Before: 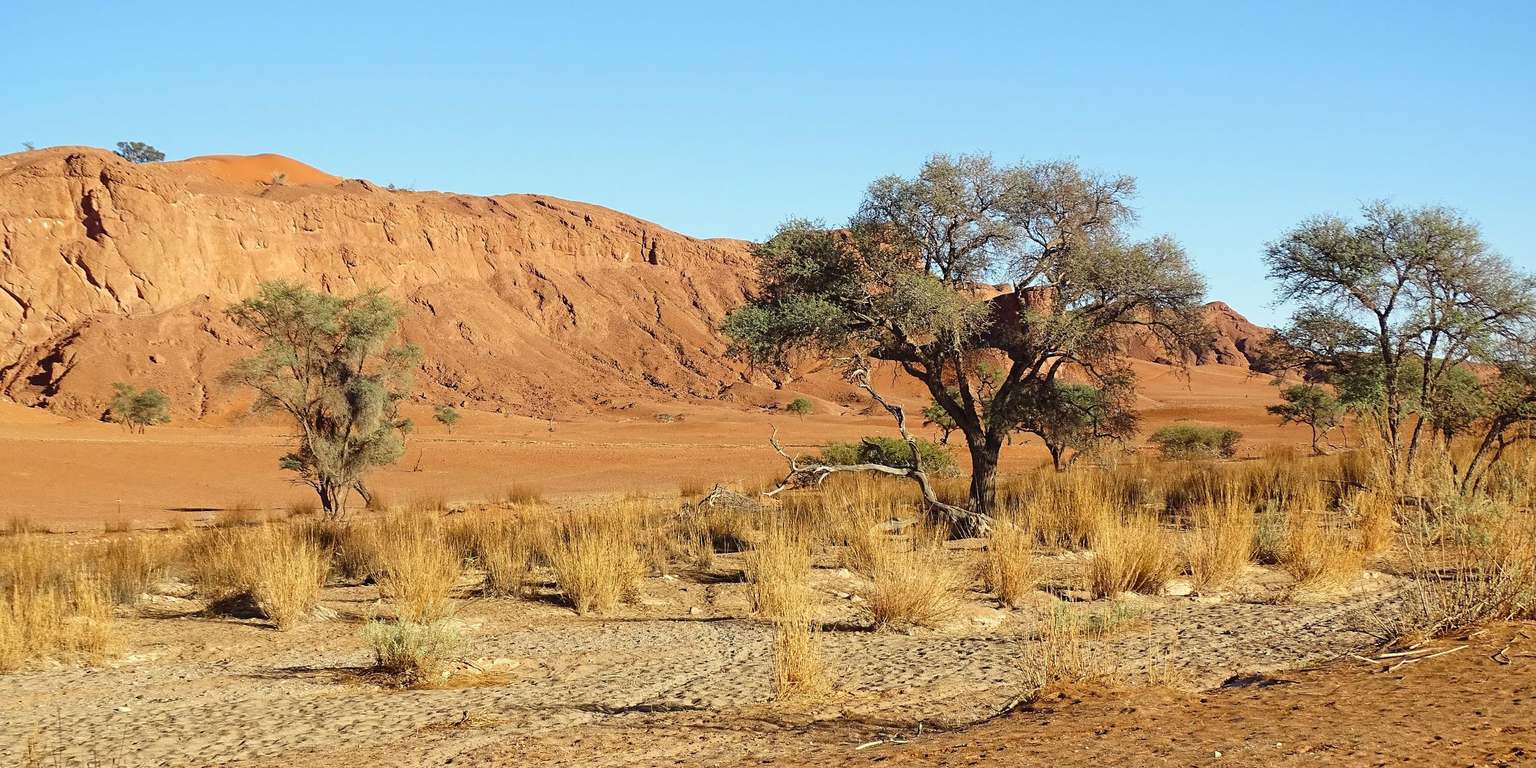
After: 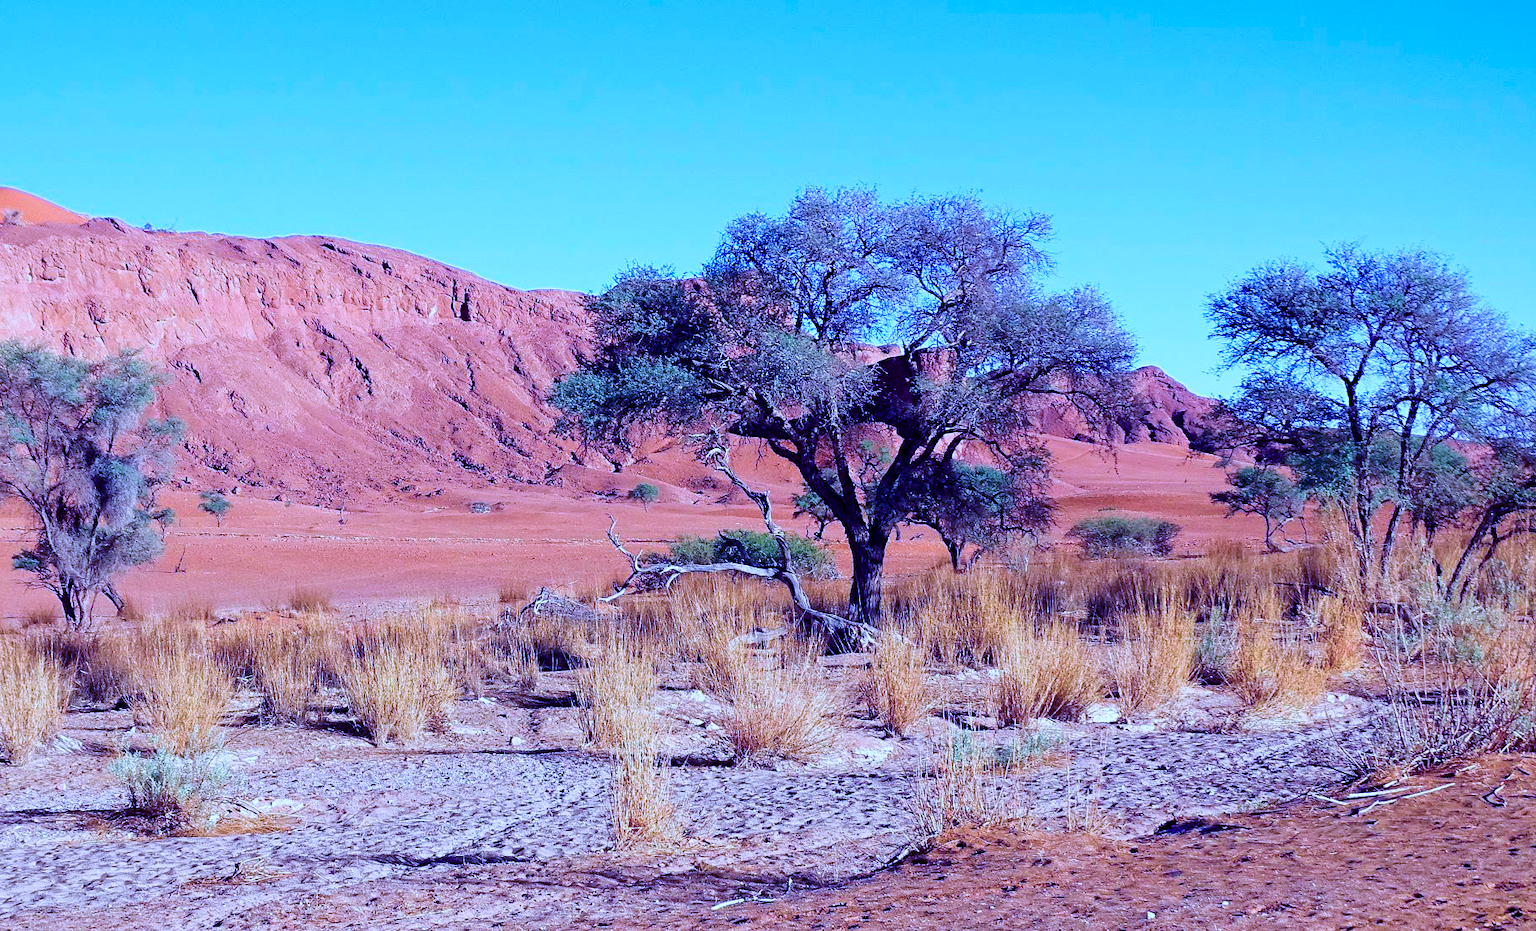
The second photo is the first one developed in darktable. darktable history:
crop: left 17.582%, bottom 0.031%
color calibration: output R [1.063, -0.012, -0.003, 0], output B [-0.079, 0.047, 1, 0], illuminant custom, x 0.46, y 0.43, temperature 2642.66 K
velvia: strength 45%
color balance rgb: shadows lift › luminance -28.76%, shadows lift › chroma 15%, shadows lift › hue 270°, power › chroma 1%, power › hue 255°, highlights gain › luminance 7.14%, highlights gain › chroma 2%, highlights gain › hue 90°, global offset › luminance -0.29%, global offset › hue 260°, perceptual saturation grading › global saturation 20%, perceptual saturation grading › highlights -13.92%, perceptual saturation grading › shadows 50%
